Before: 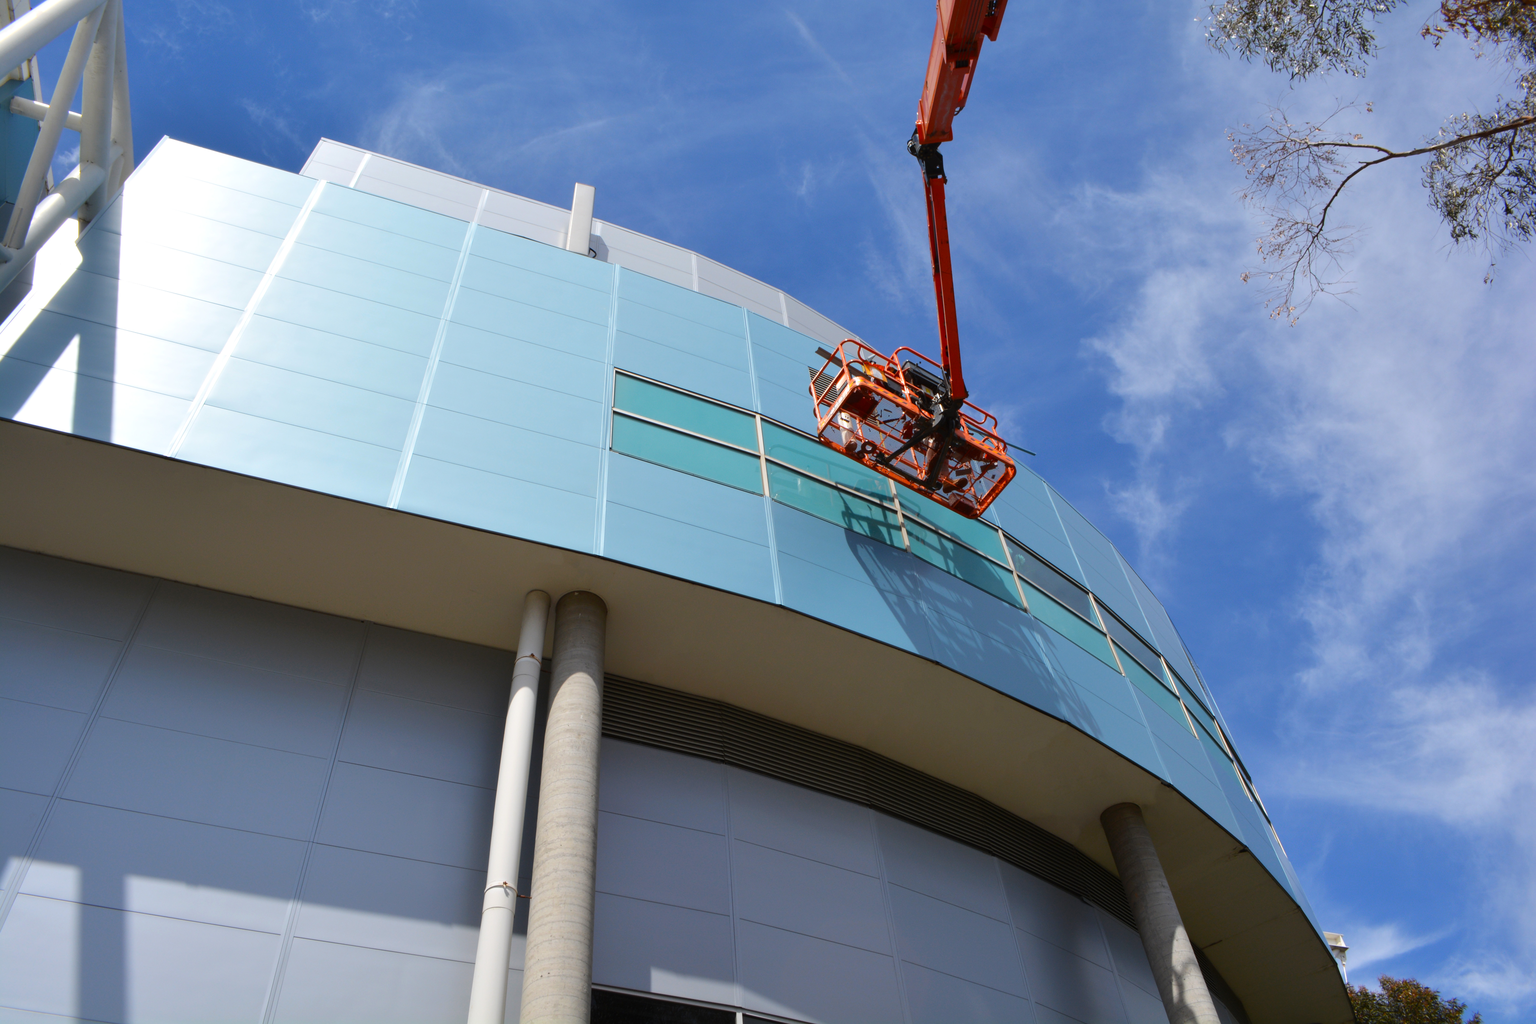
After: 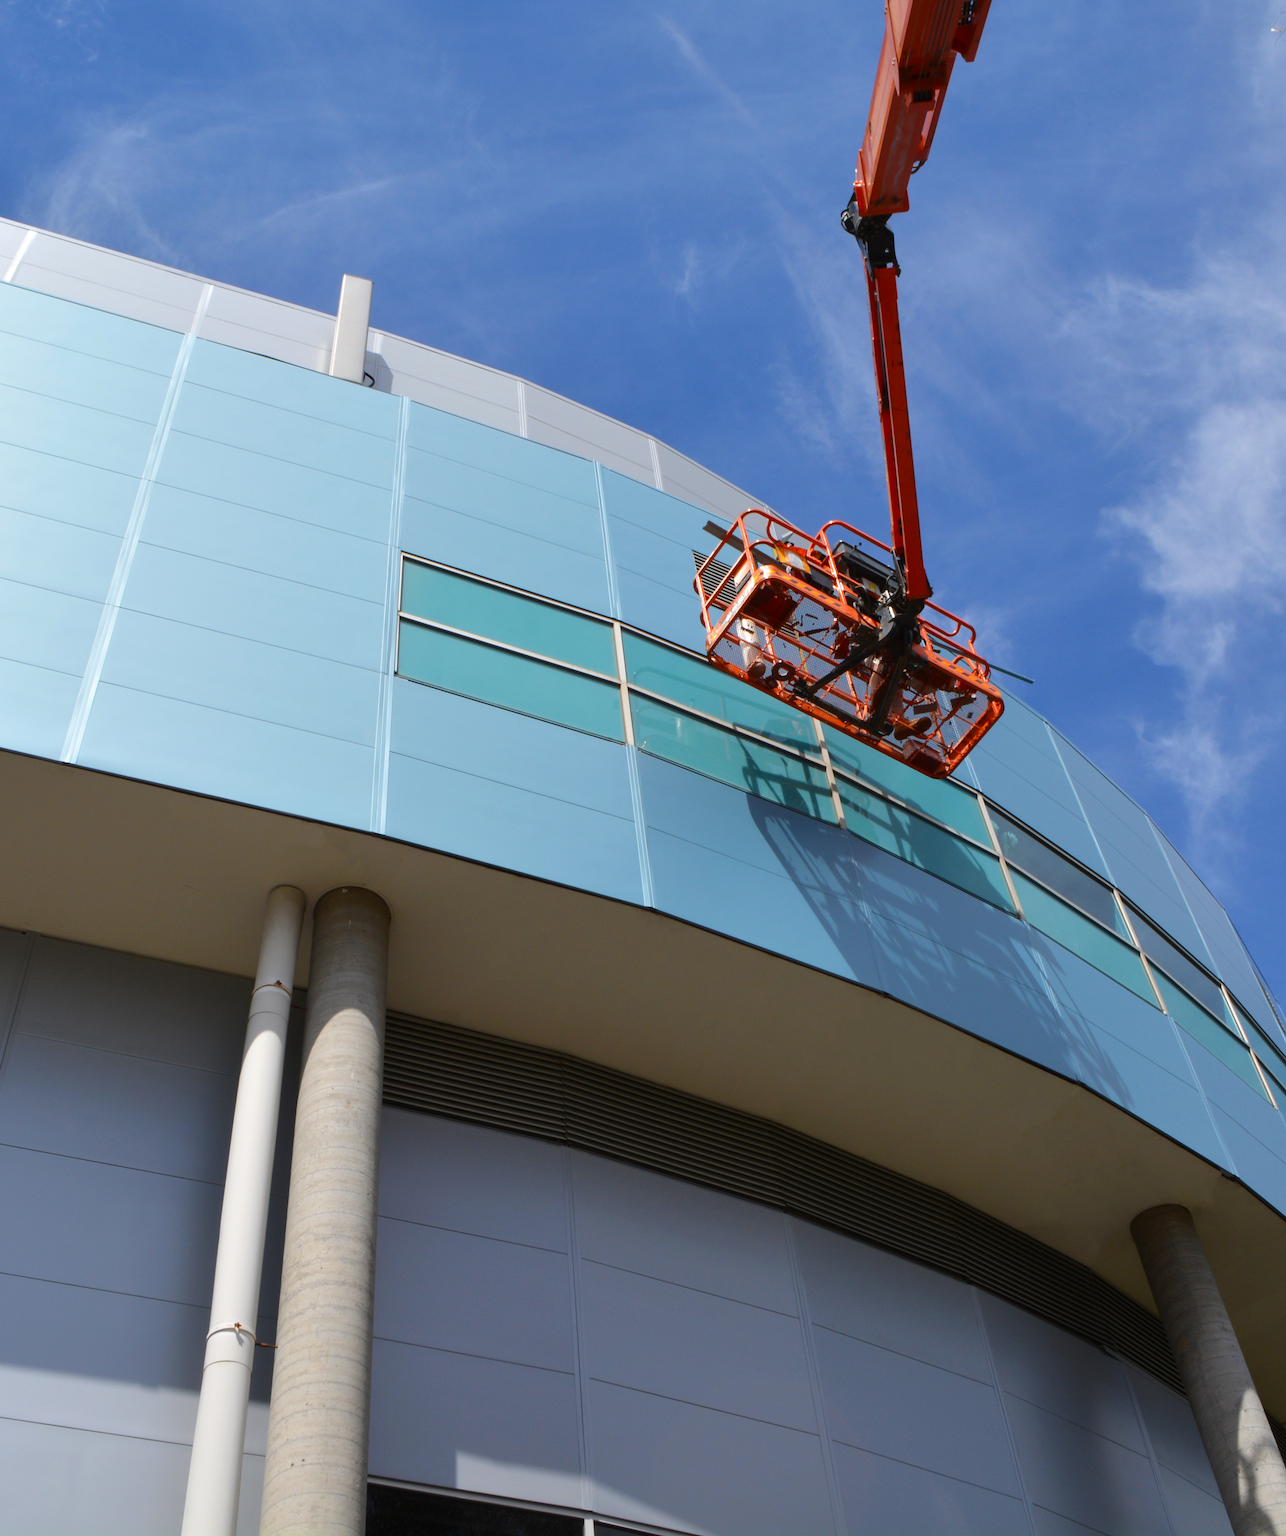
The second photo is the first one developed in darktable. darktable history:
crop and rotate: left 22.595%, right 21.563%
